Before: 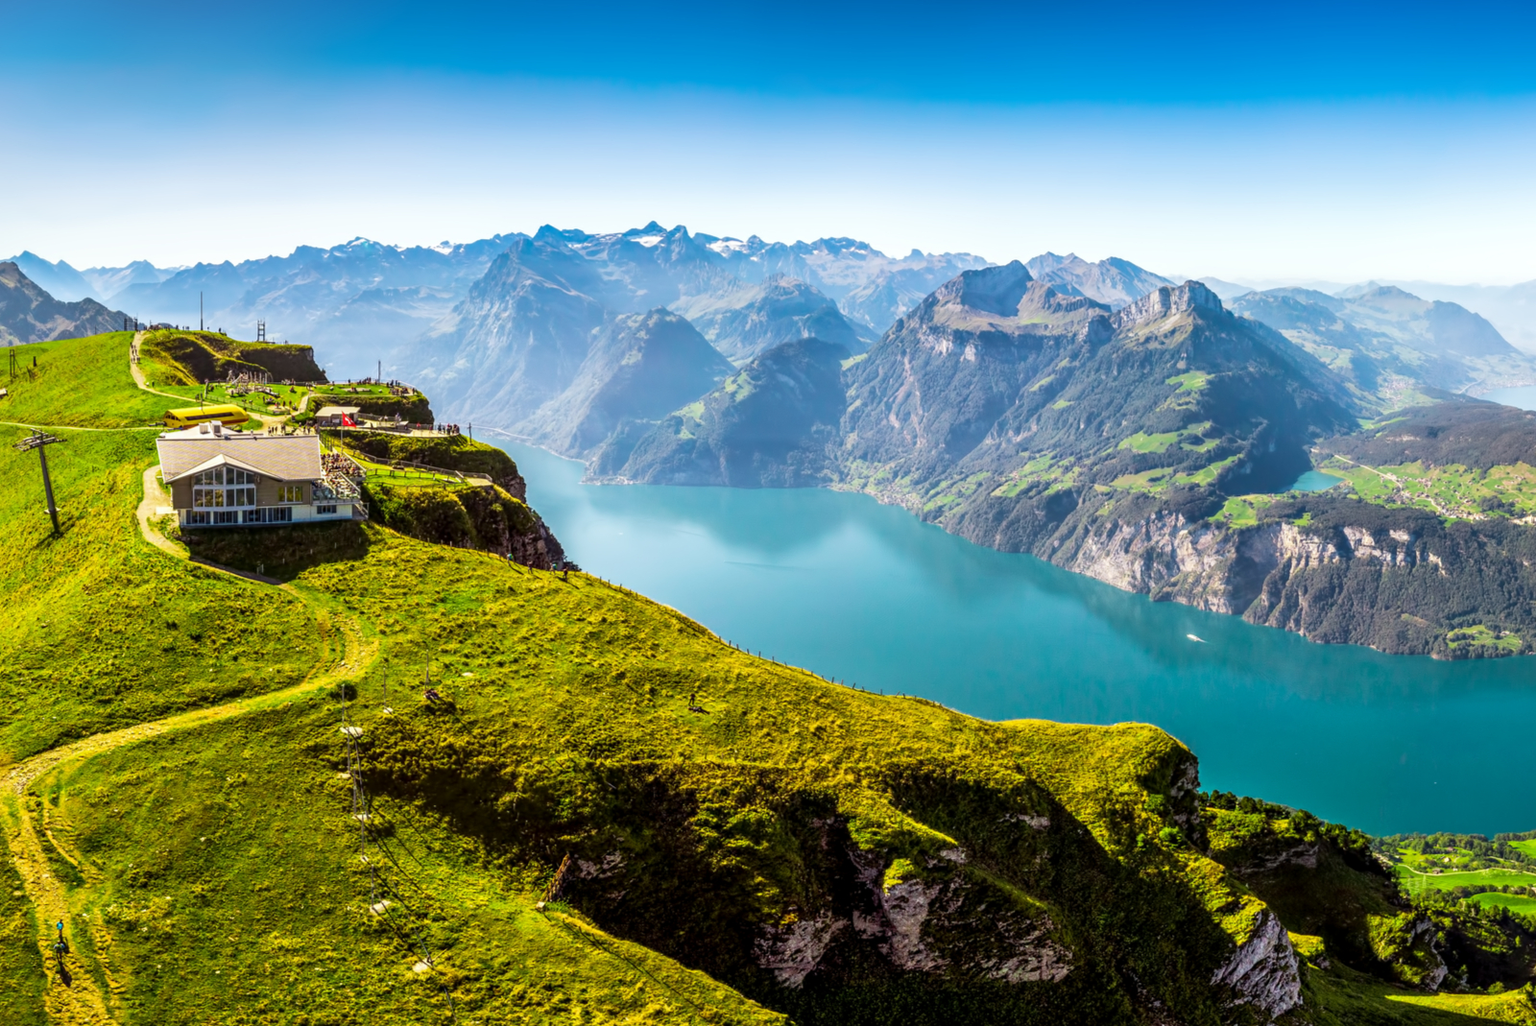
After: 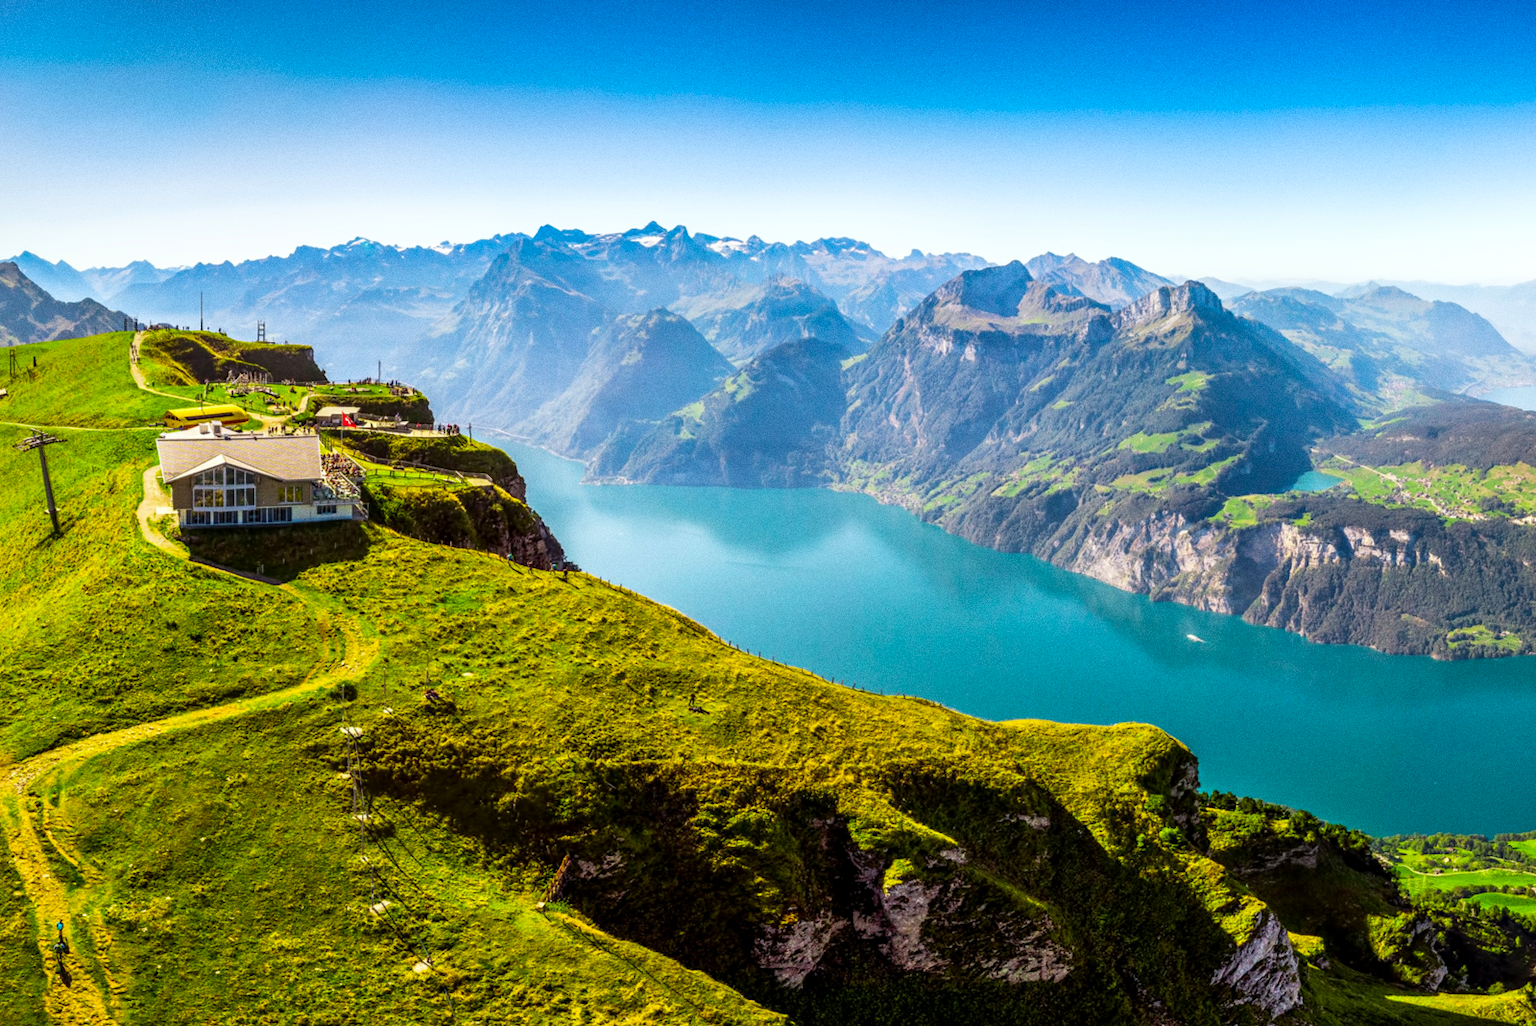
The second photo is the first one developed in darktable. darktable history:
contrast brightness saturation: contrast 0.04, saturation 0.16
grain: coarseness 0.09 ISO
